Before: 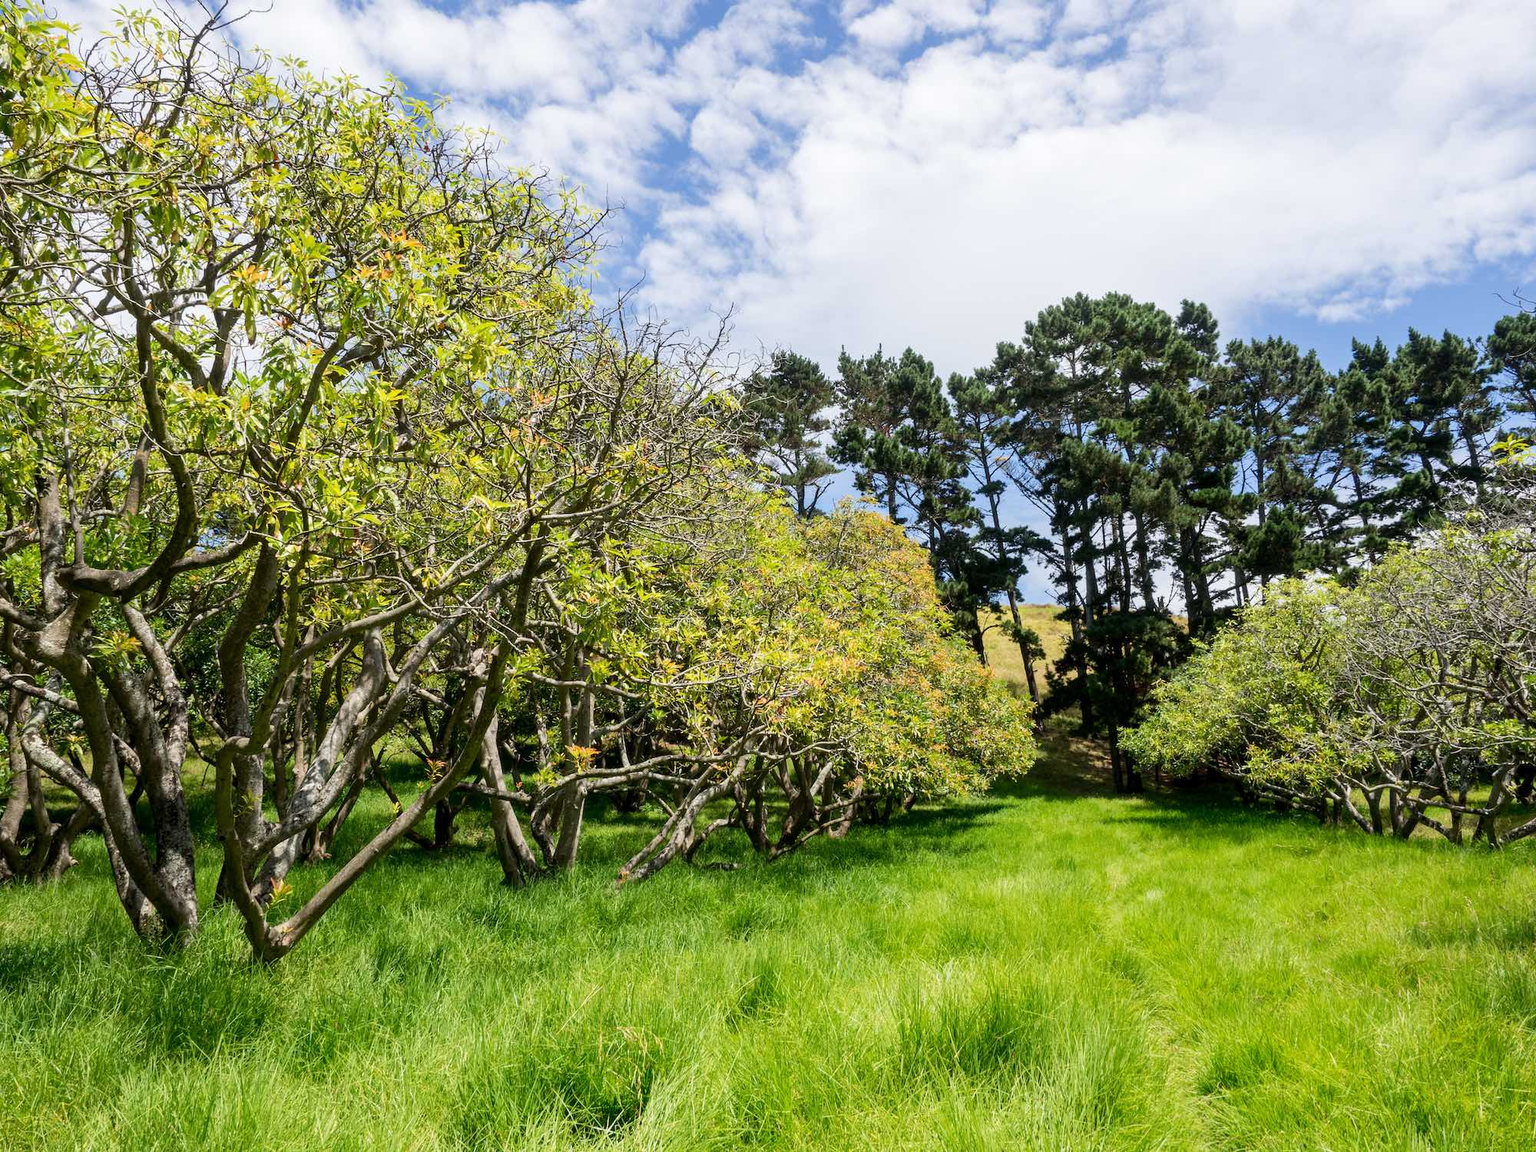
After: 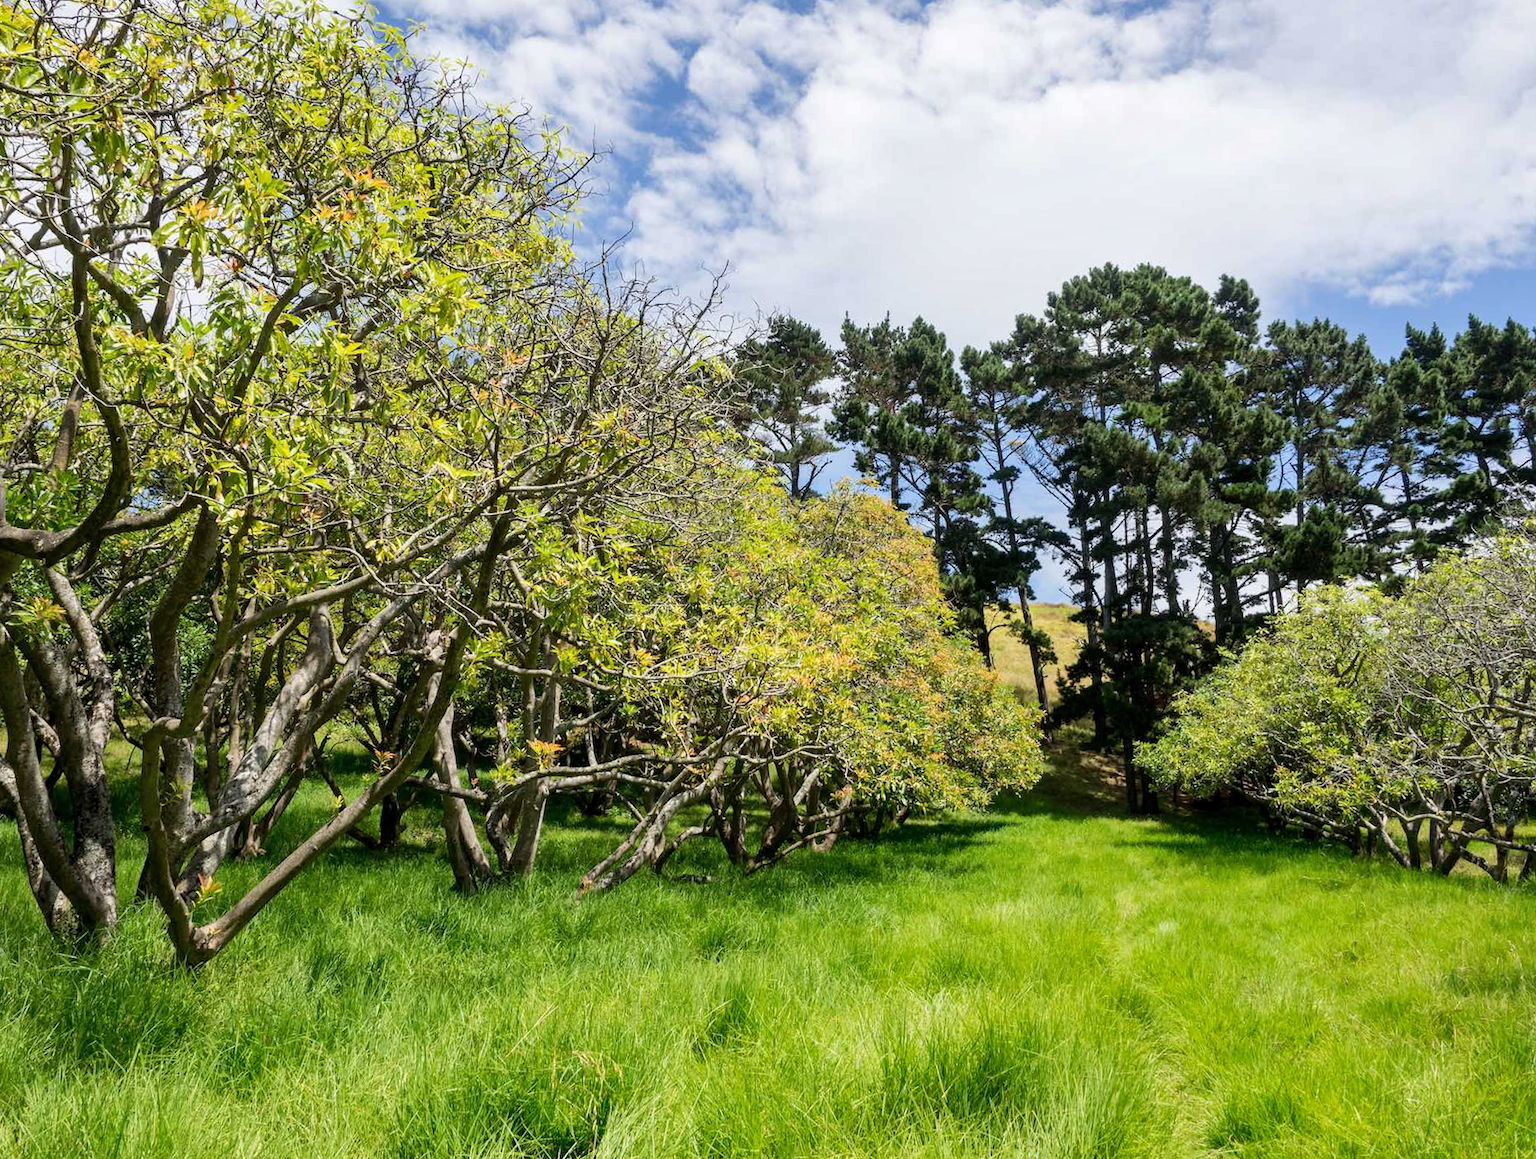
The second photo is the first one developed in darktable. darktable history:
shadows and highlights: shadows 32.2, highlights -32.4, soften with gaussian
crop and rotate: angle -2.02°, left 3.136%, top 3.583%, right 1.555%, bottom 0.453%
